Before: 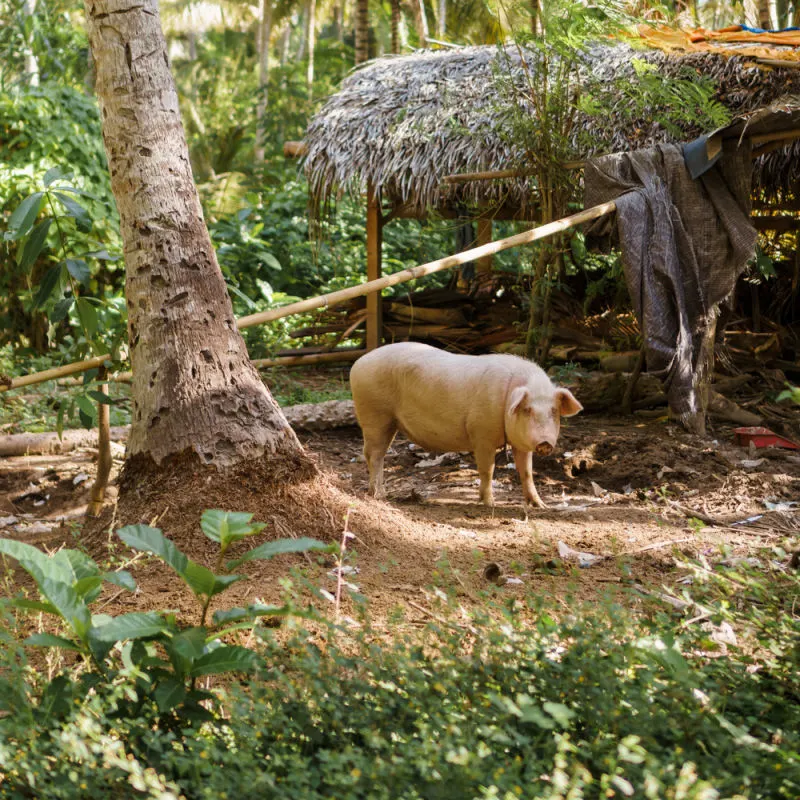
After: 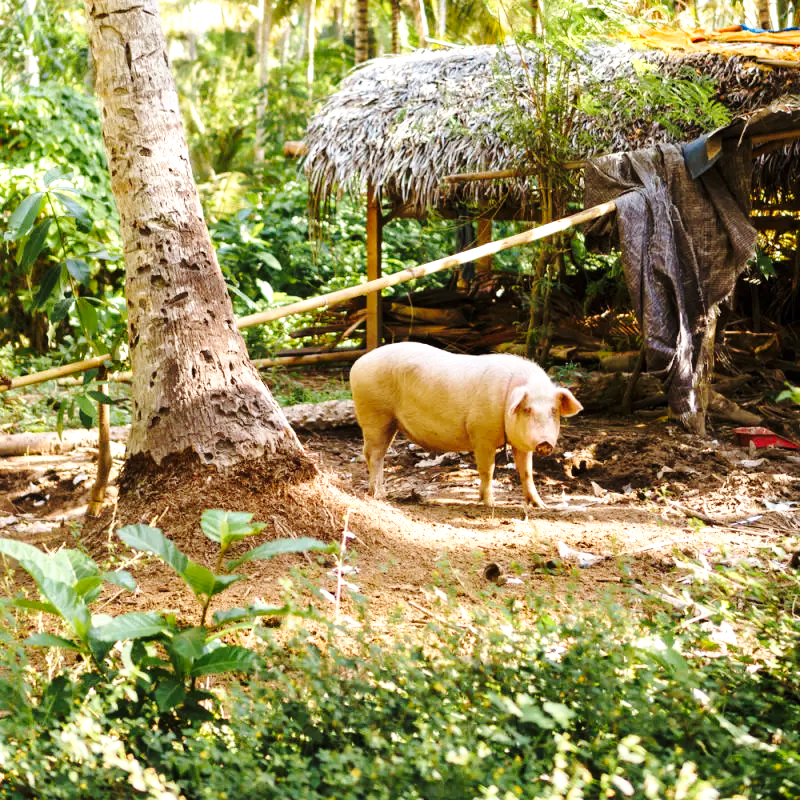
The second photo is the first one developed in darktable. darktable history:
base curve: curves: ch0 [(0, 0) (0.028, 0.03) (0.121, 0.232) (0.46, 0.748) (0.859, 0.968) (1, 1)], preserve colors none
levels: levels [0, 0.476, 0.951]
